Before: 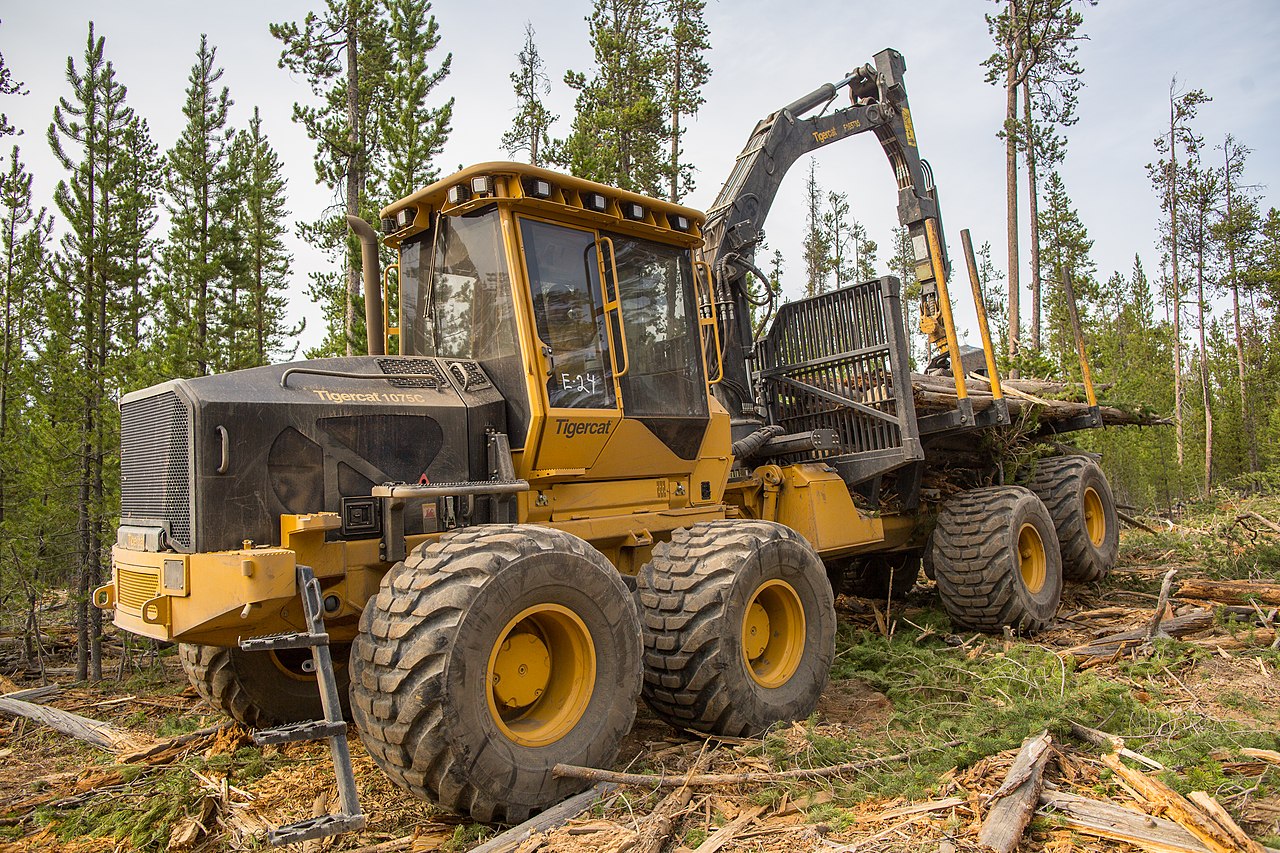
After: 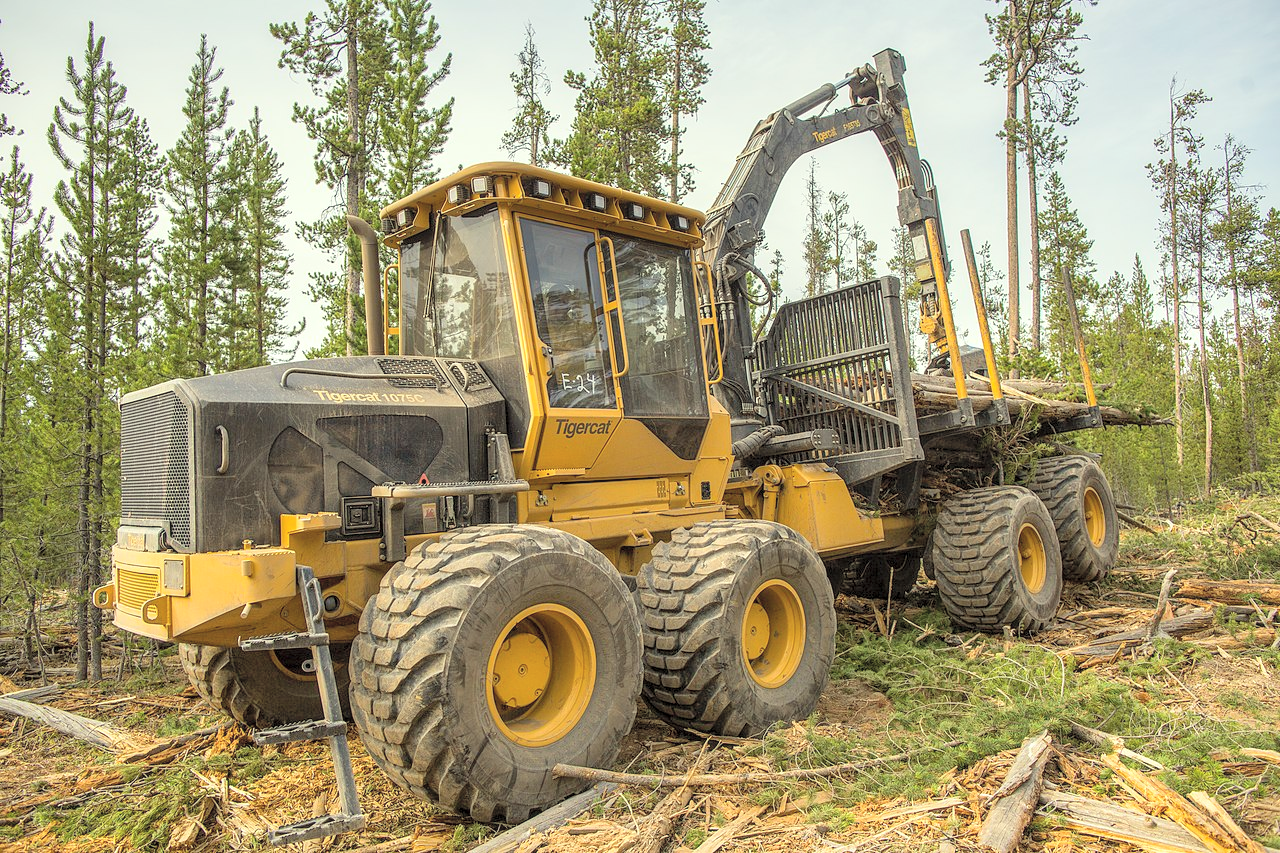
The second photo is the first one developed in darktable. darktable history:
local contrast: on, module defaults
contrast brightness saturation: brightness 0.285
color correction: highlights a* -4.48, highlights b* 6.84
